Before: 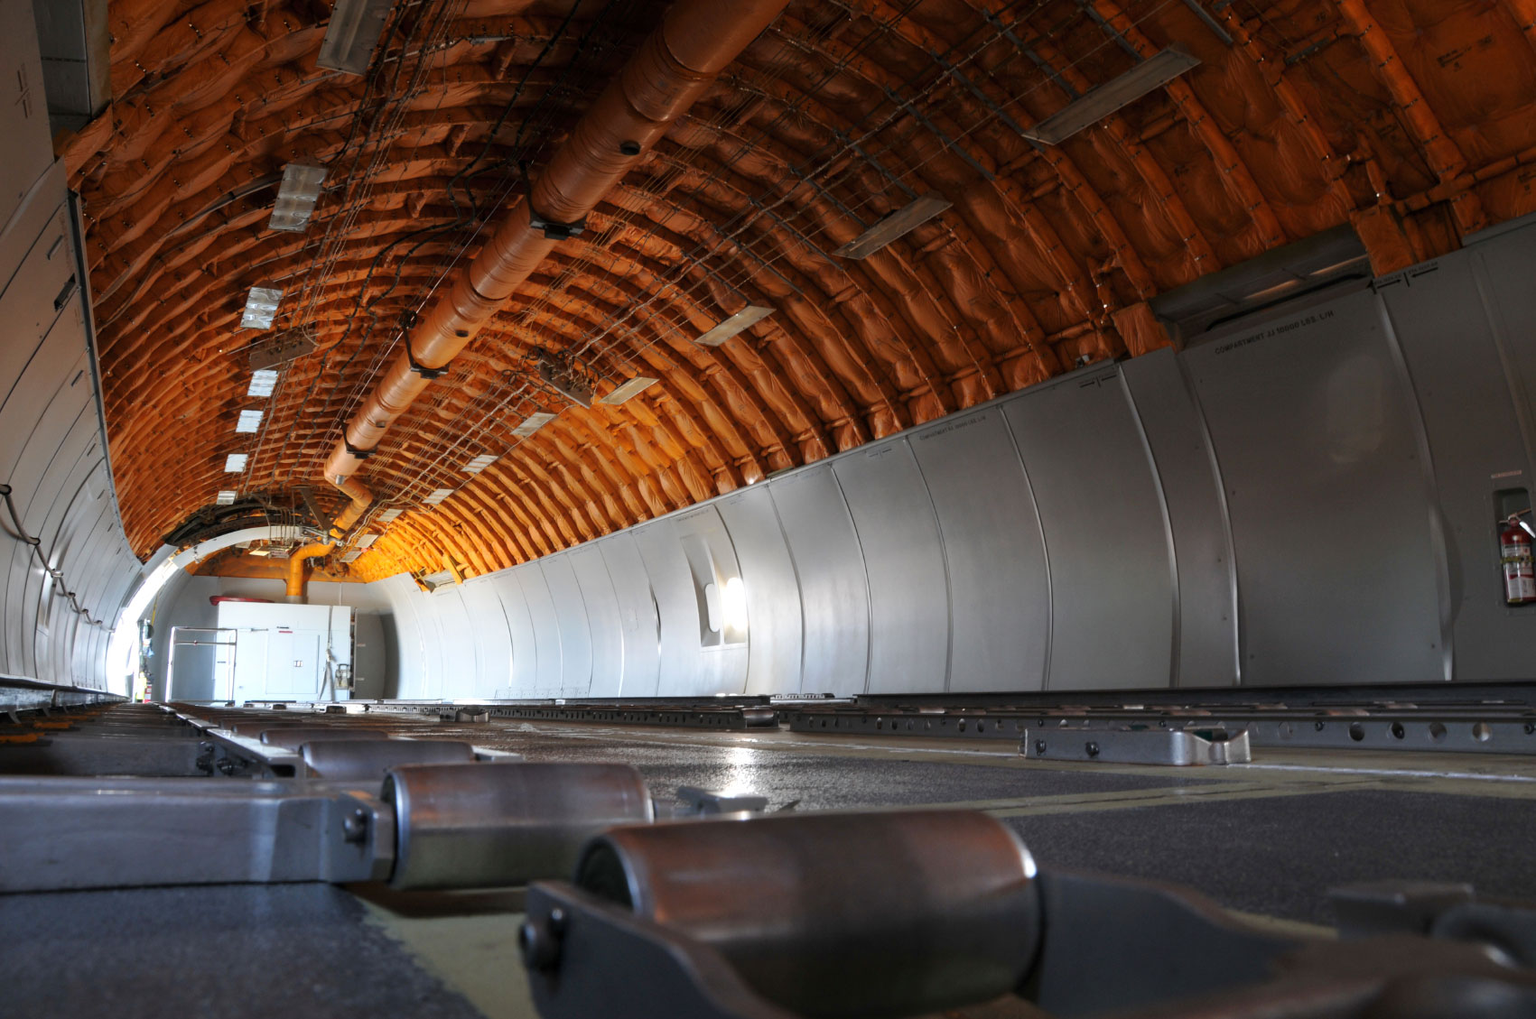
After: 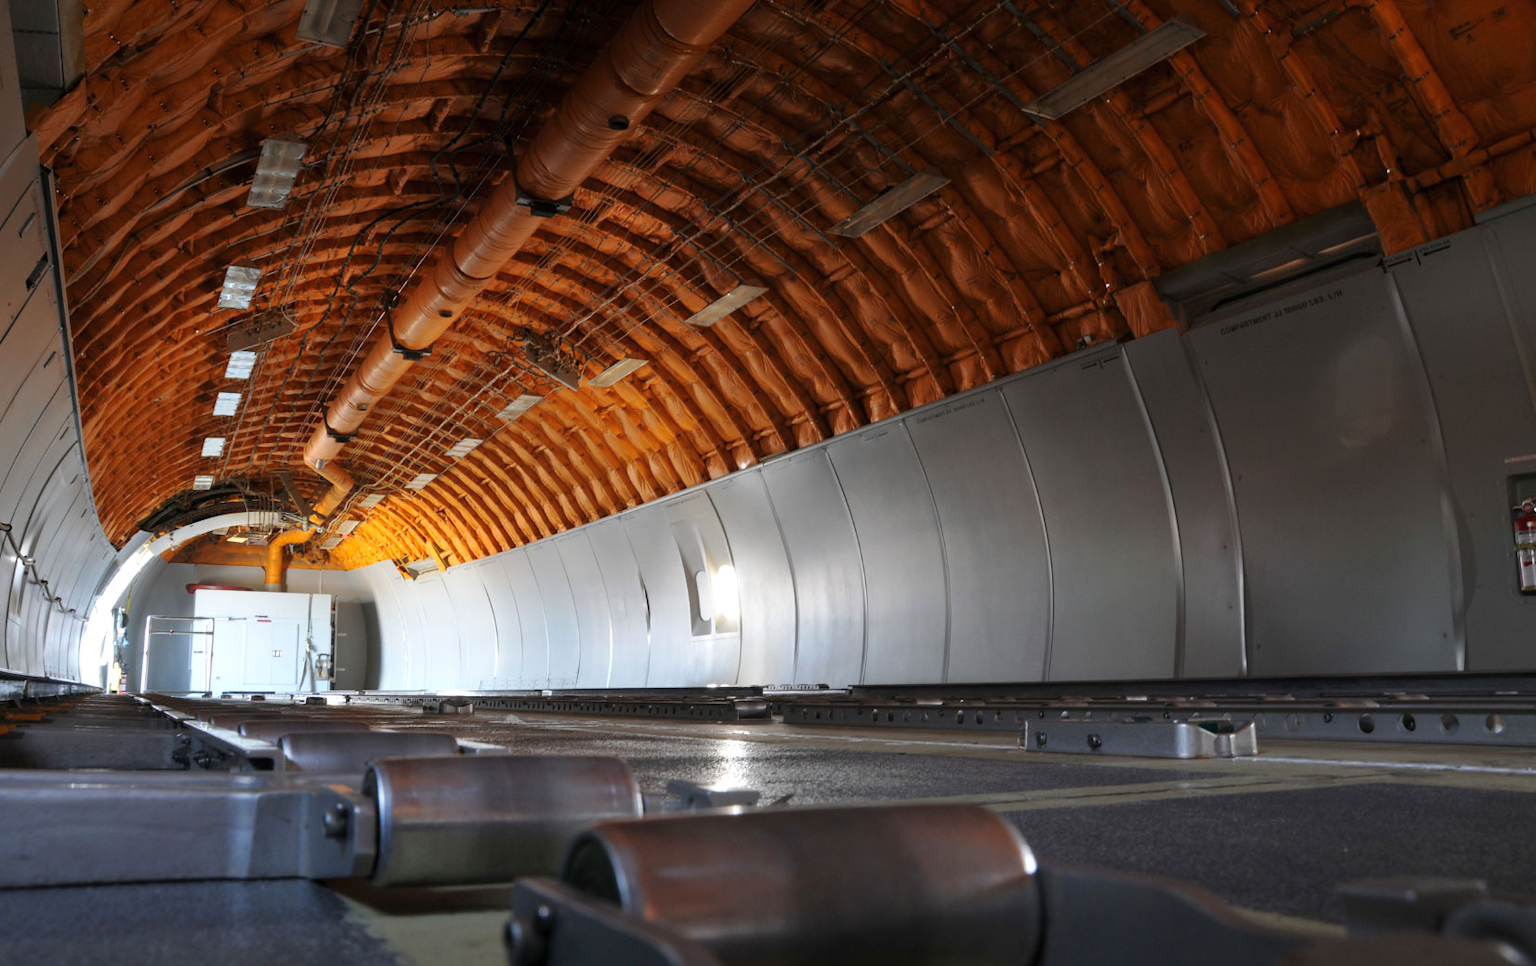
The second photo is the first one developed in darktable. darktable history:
crop: left 1.926%, top 2.887%, right 0.872%, bottom 4.951%
